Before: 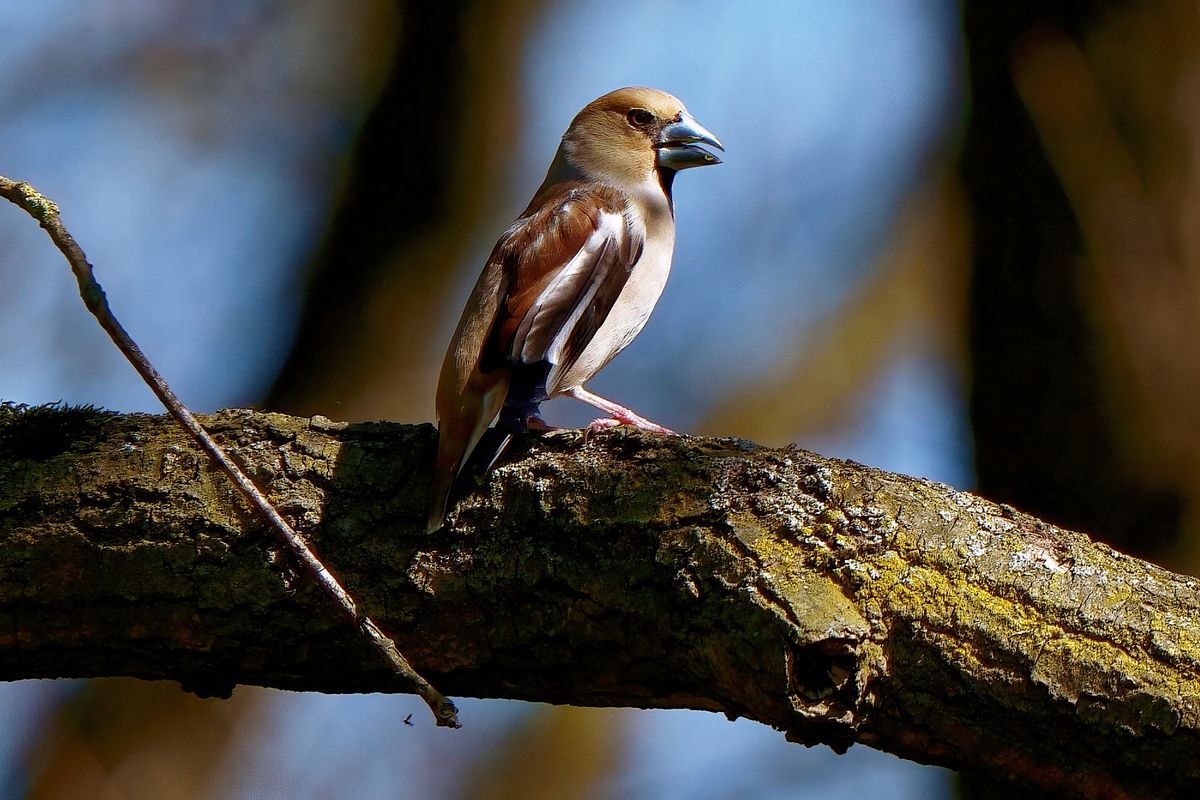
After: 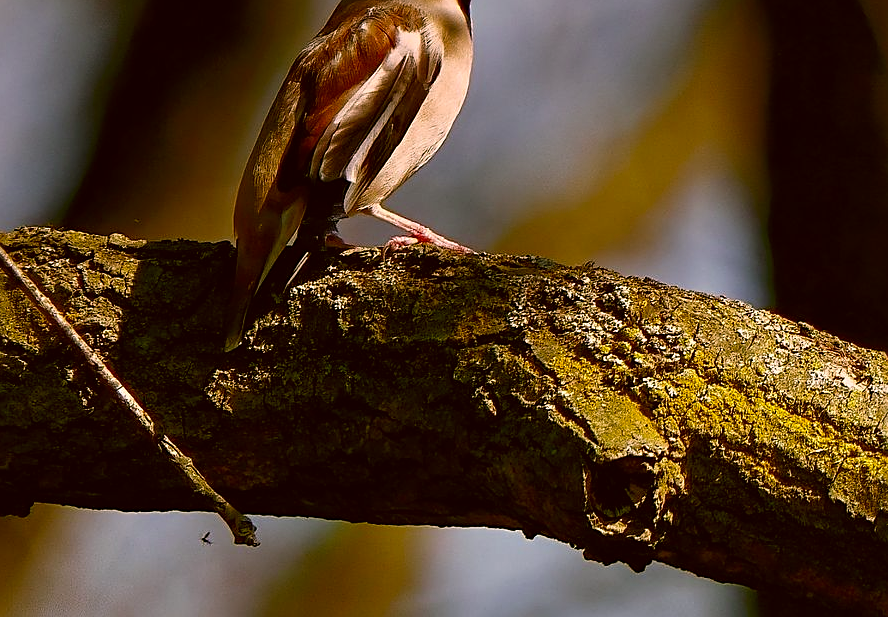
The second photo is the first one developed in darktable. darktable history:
crop: left 16.871%, top 22.857%, right 9.116%
sharpen: on, module defaults
graduated density: density 0.38 EV, hardness 21%, rotation -6.11°, saturation 32%
color correction: highlights a* 8.98, highlights b* 15.09, shadows a* -0.49, shadows b* 26.52
vibrance: vibrance 67%
